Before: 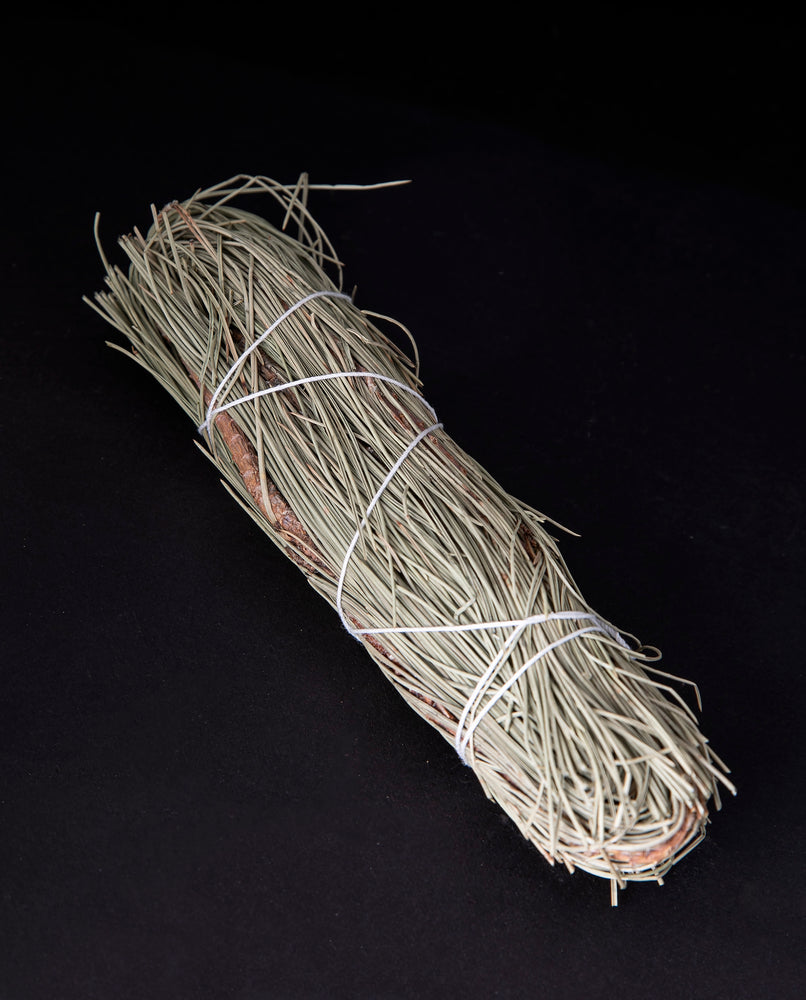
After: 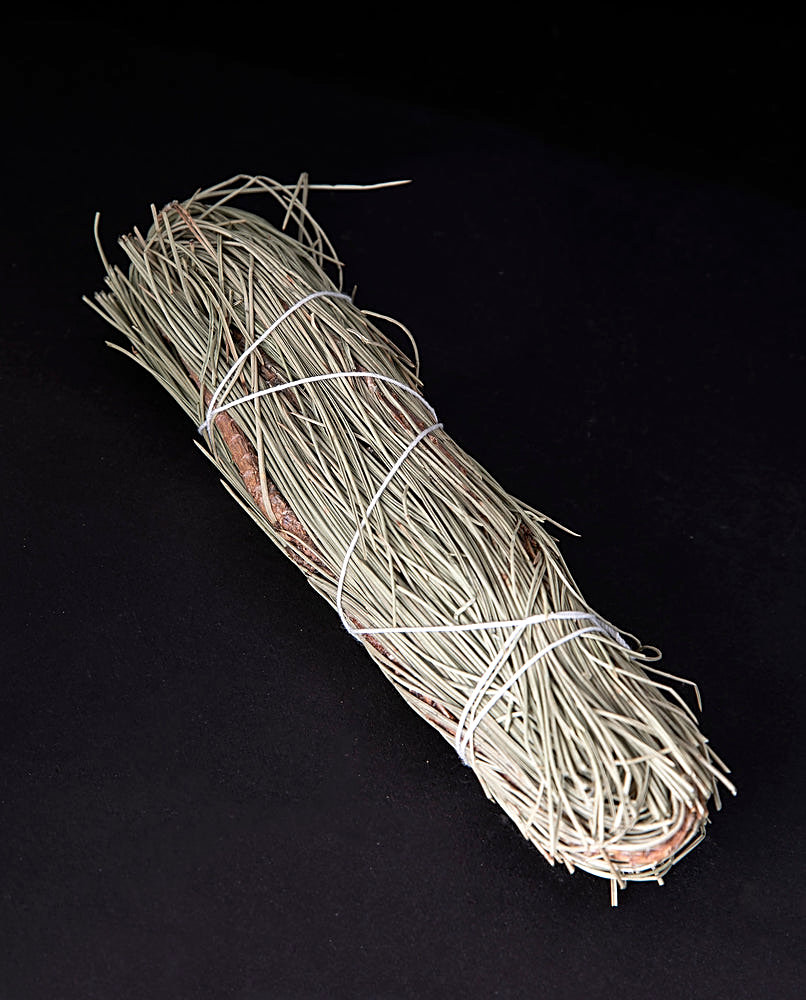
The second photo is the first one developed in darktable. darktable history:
exposure: exposure 0.236 EV, compensate highlight preservation false
sharpen: on, module defaults
